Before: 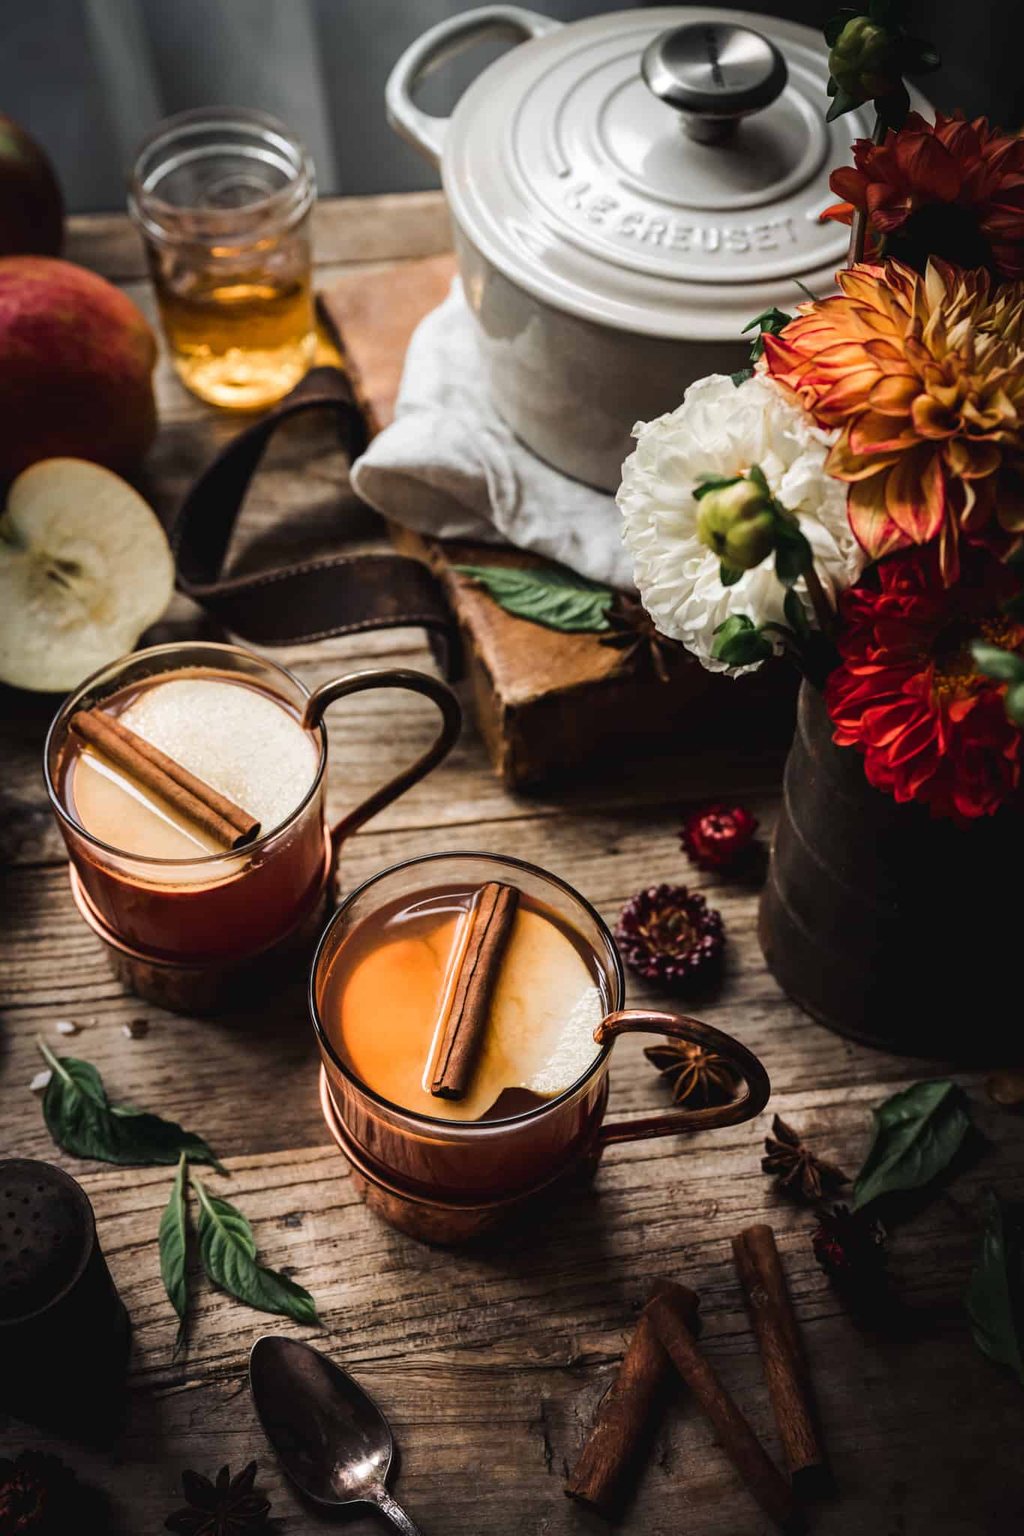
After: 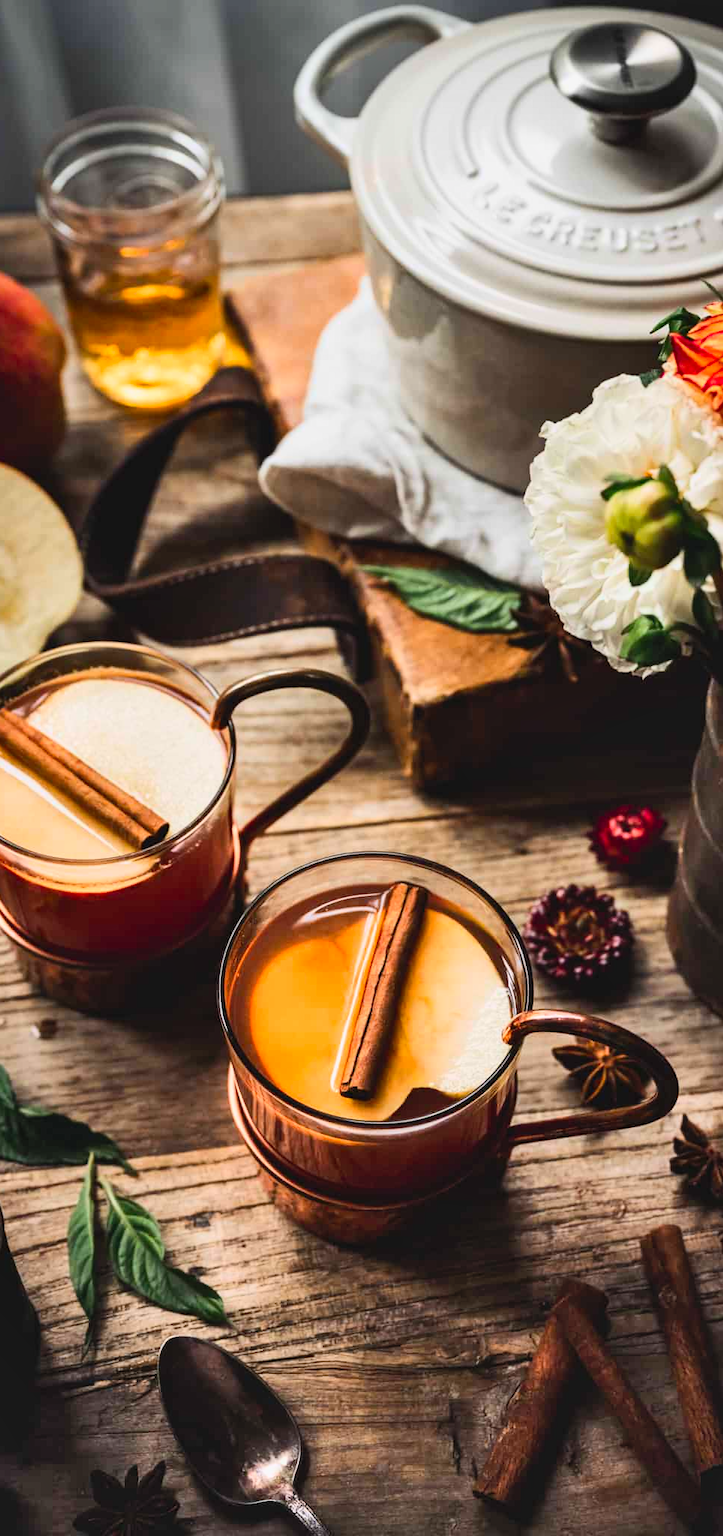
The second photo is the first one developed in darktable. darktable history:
contrast brightness saturation: contrast 0.241, brightness 0.243, saturation 0.392
crop and rotate: left 8.994%, right 20.296%
shadows and highlights: shadows 43.39, white point adjustment -1.63, soften with gaussian
exposure: exposure -0.149 EV, compensate exposure bias true, compensate highlight preservation false
